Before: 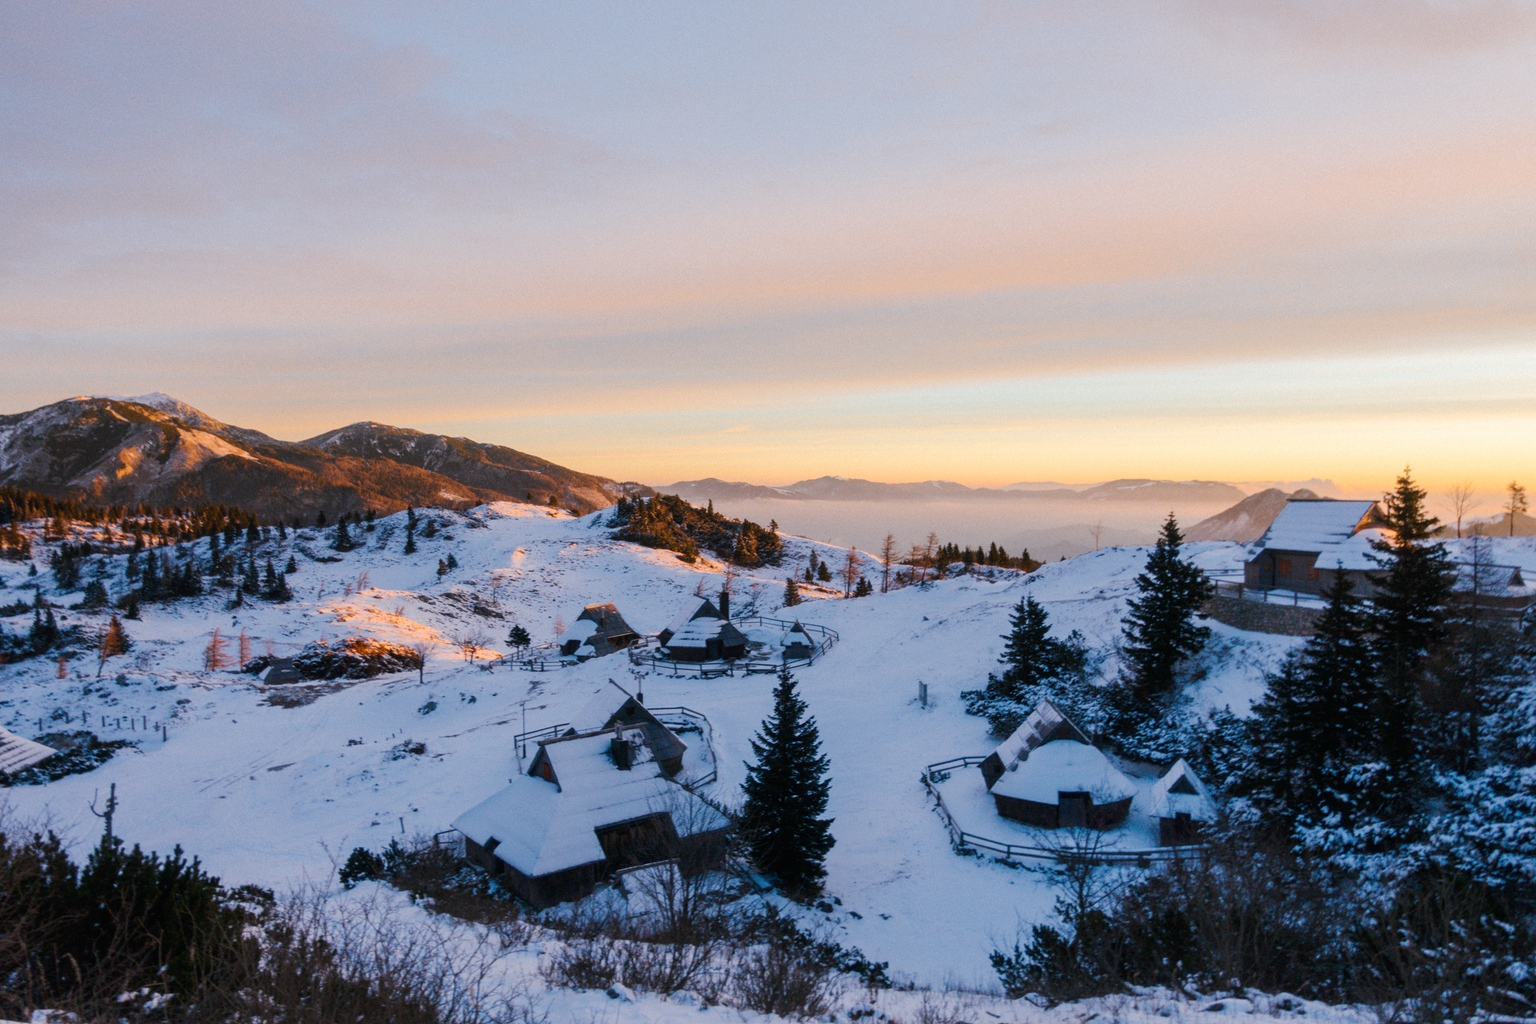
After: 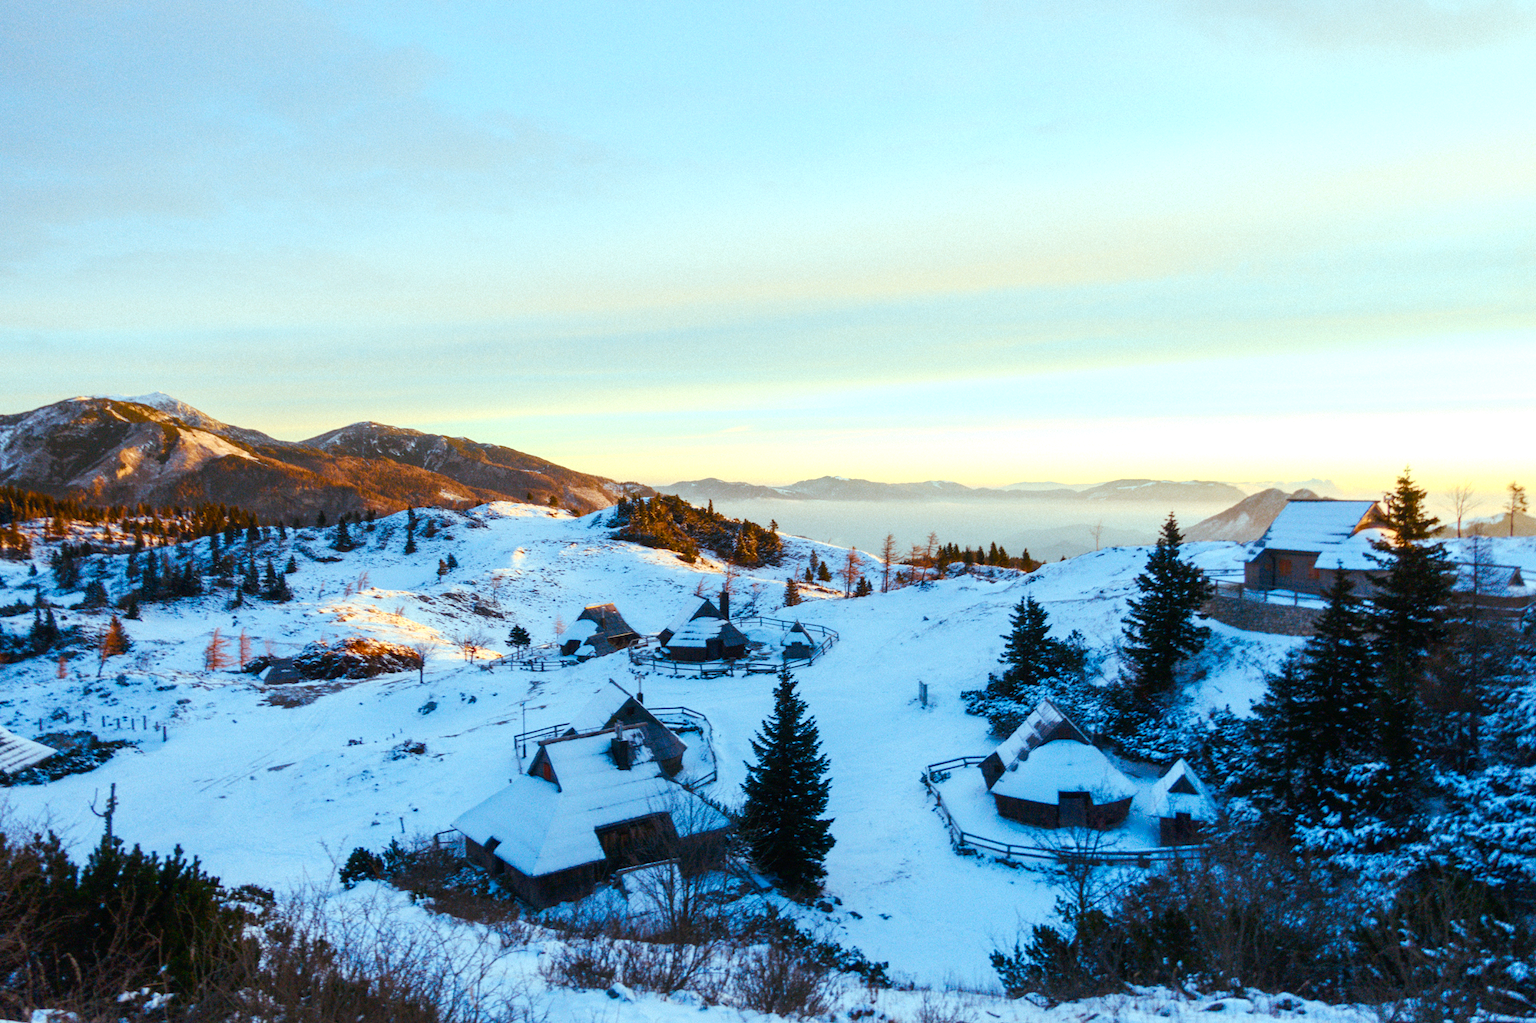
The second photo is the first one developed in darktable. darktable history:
exposure: exposure 0.288 EV, compensate exposure bias true, compensate highlight preservation false
color balance rgb: highlights gain › chroma 5.473%, highlights gain › hue 194.85°, perceptual saturation grading › global saturation 20%, perceptual saturation grading › highlights -49.014%, perceptual saturation grading › shadows 25.562%, global vibrance 30.526%
